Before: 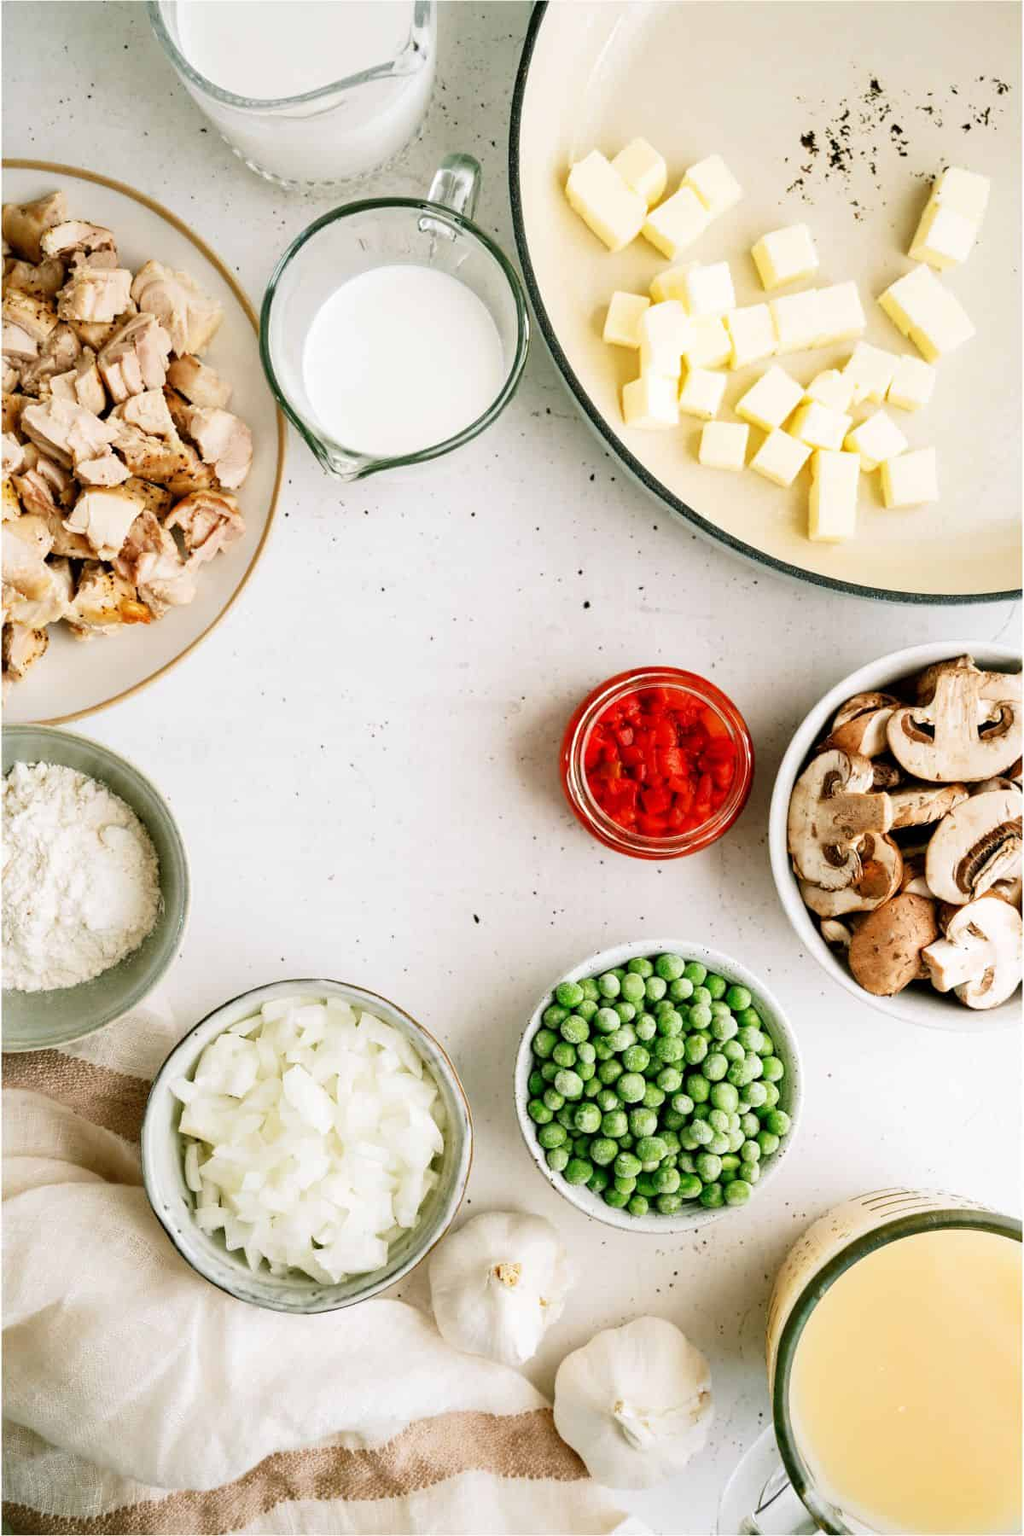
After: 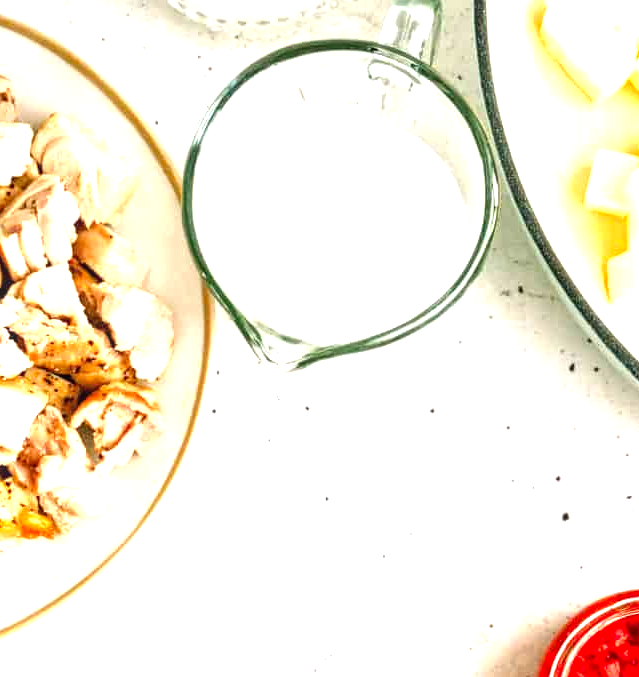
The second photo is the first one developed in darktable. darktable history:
color correction: highlights b* -0.035, saturation 1.12
crop: left 10.198%, top 10.679%, right 36.546%, bottom 51.698%
local contrast: on, module defaults
exposure: exposure 1.092 EV, compensate exposure bias true, compensate highlight preservation false
